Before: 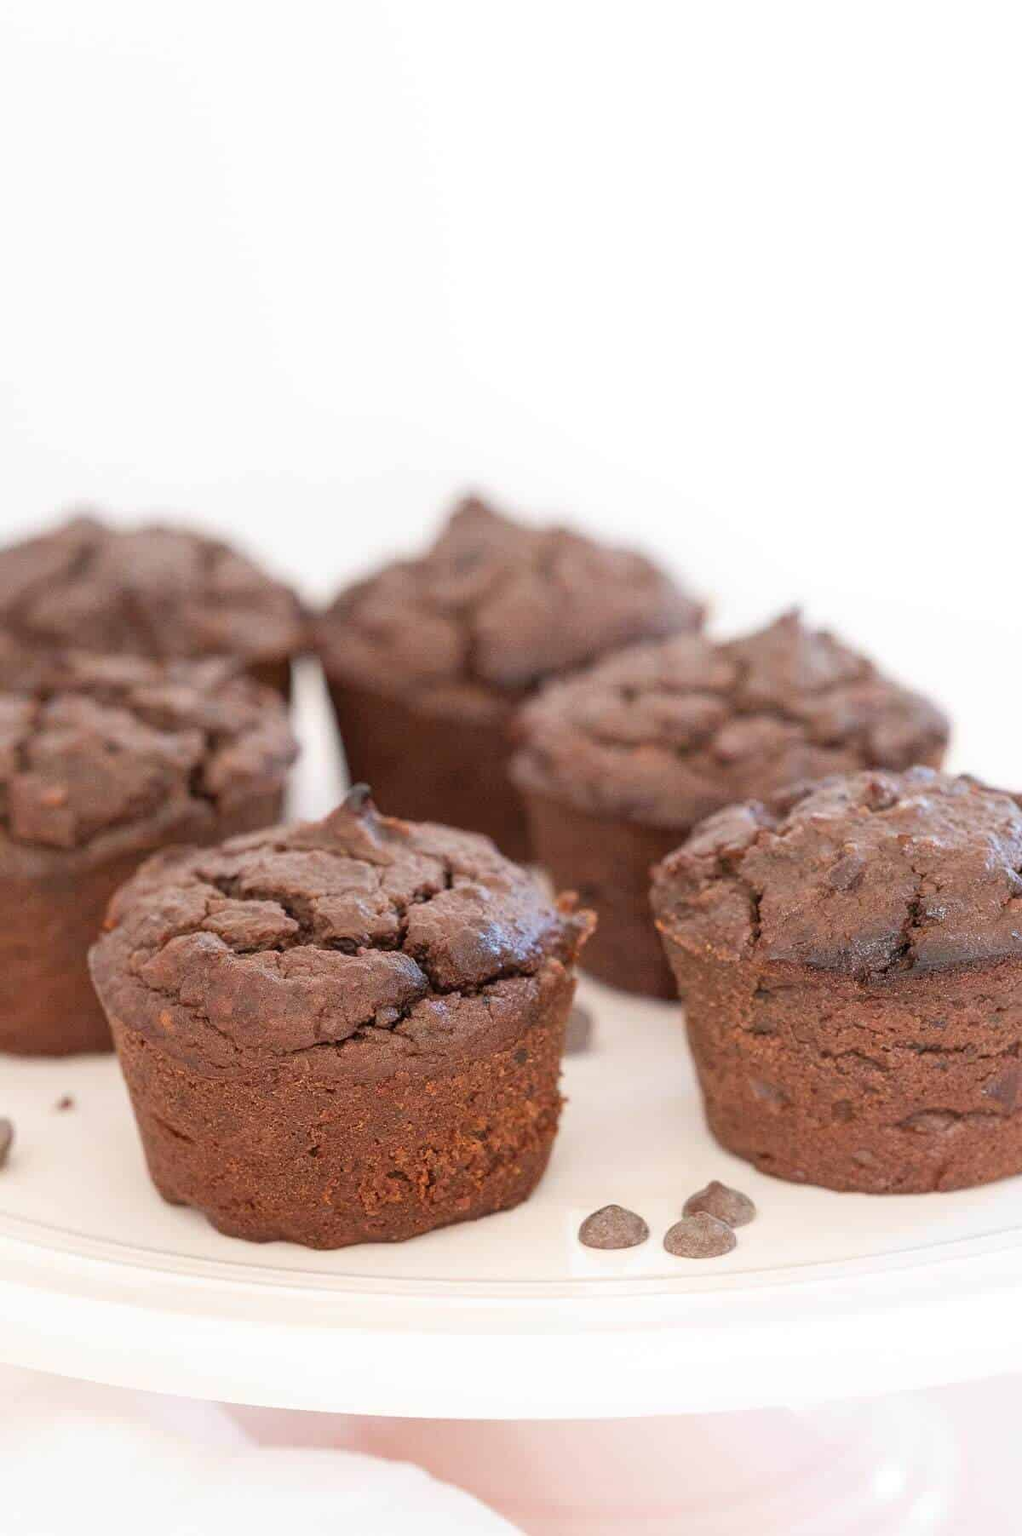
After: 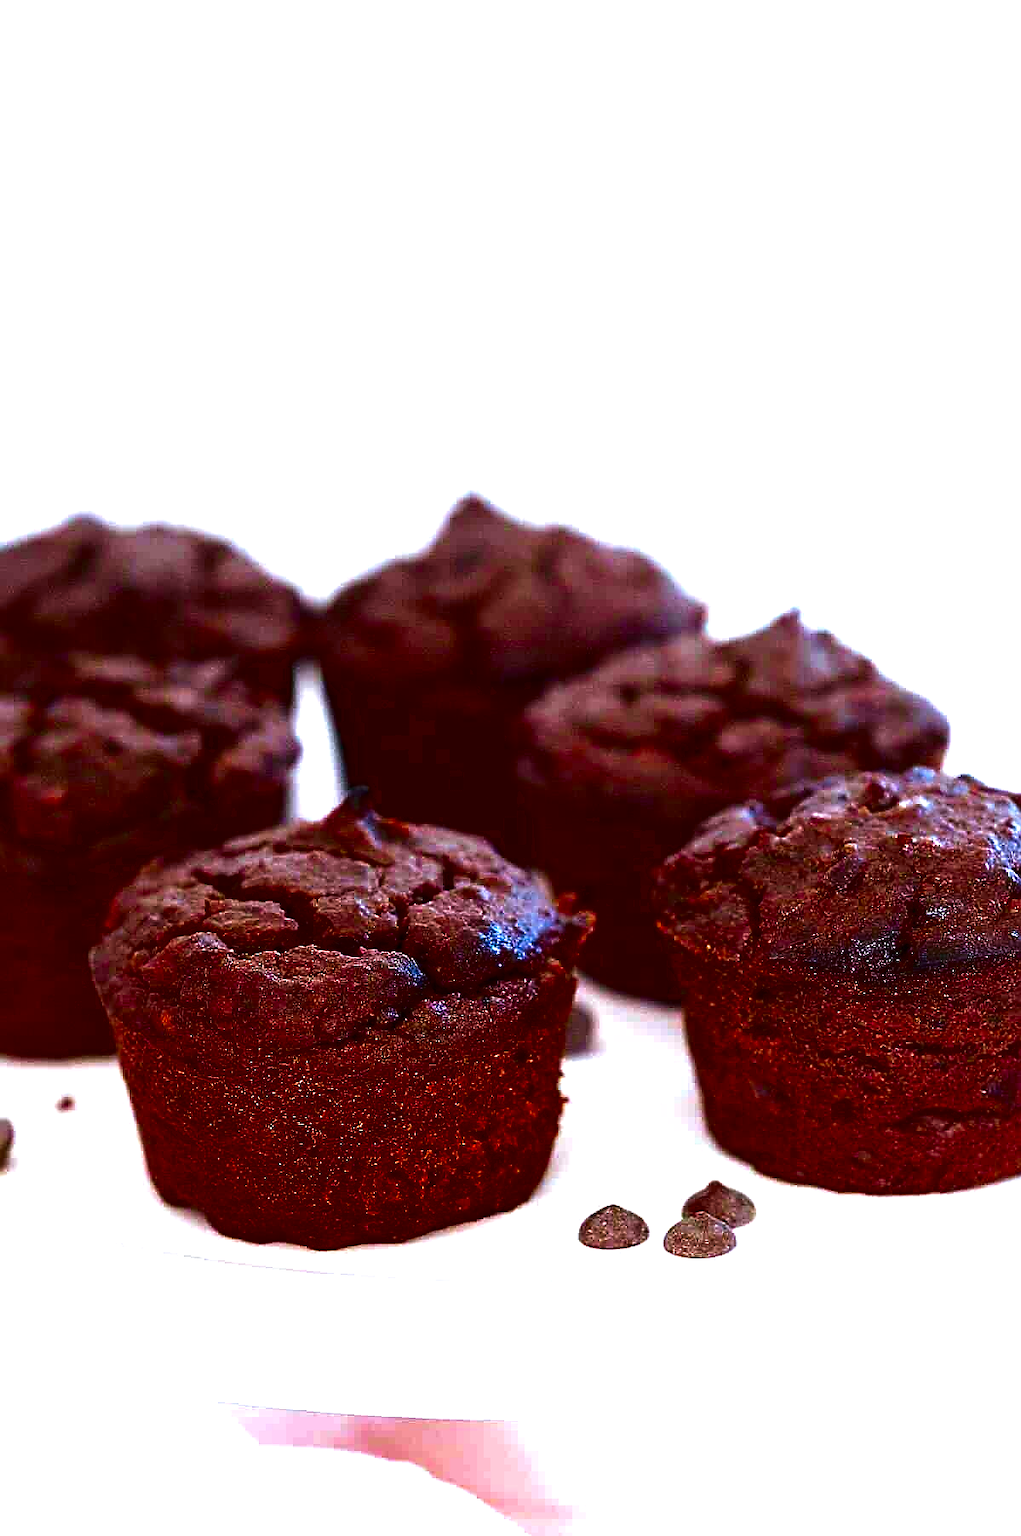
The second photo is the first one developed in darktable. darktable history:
sharpen: radius 1.374, amount 1.253, threshold 0.843
contrast brightness saturation: brightness -0.98, saturation 0.993
velvia: strength 26.87%
color calibration: gray › normalize channels true, x 0.37, y 0.382, temperature 4317.33 K, gamut compression 0.026
tone equalizer: -8 EV -0.737 EV, -7 EV -0.714 EV, -6 EV -0.59 EV, -5 EV -0.42 EV, -3 EV 0.391 EV, -2 EV 0.6 EV, -1 EV 0.692 EV, +0 EV 0.766 EV, edges refinement/feathering 500, mask exposure compensation -1.57 EV, preserve details no
